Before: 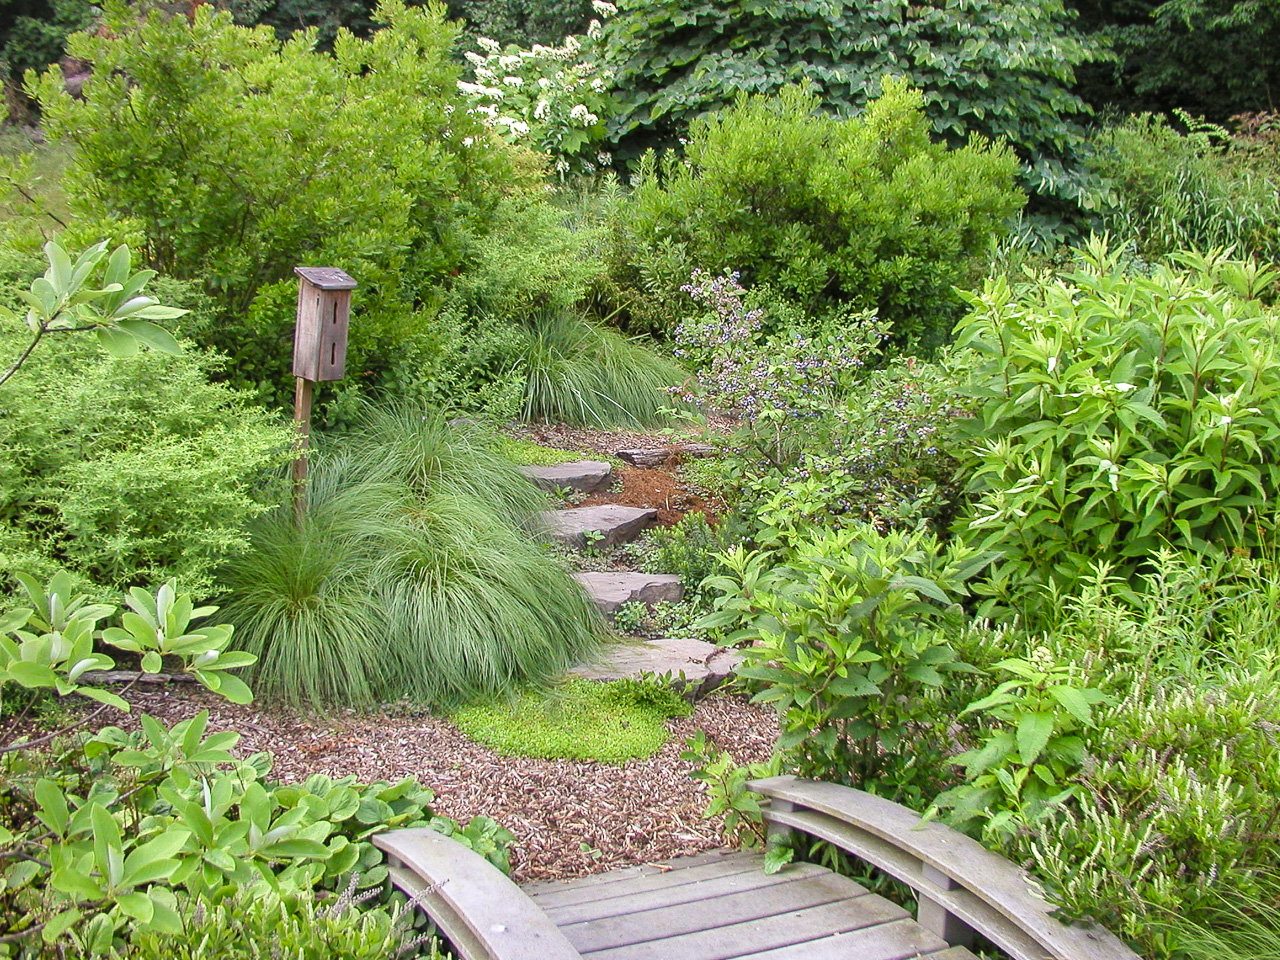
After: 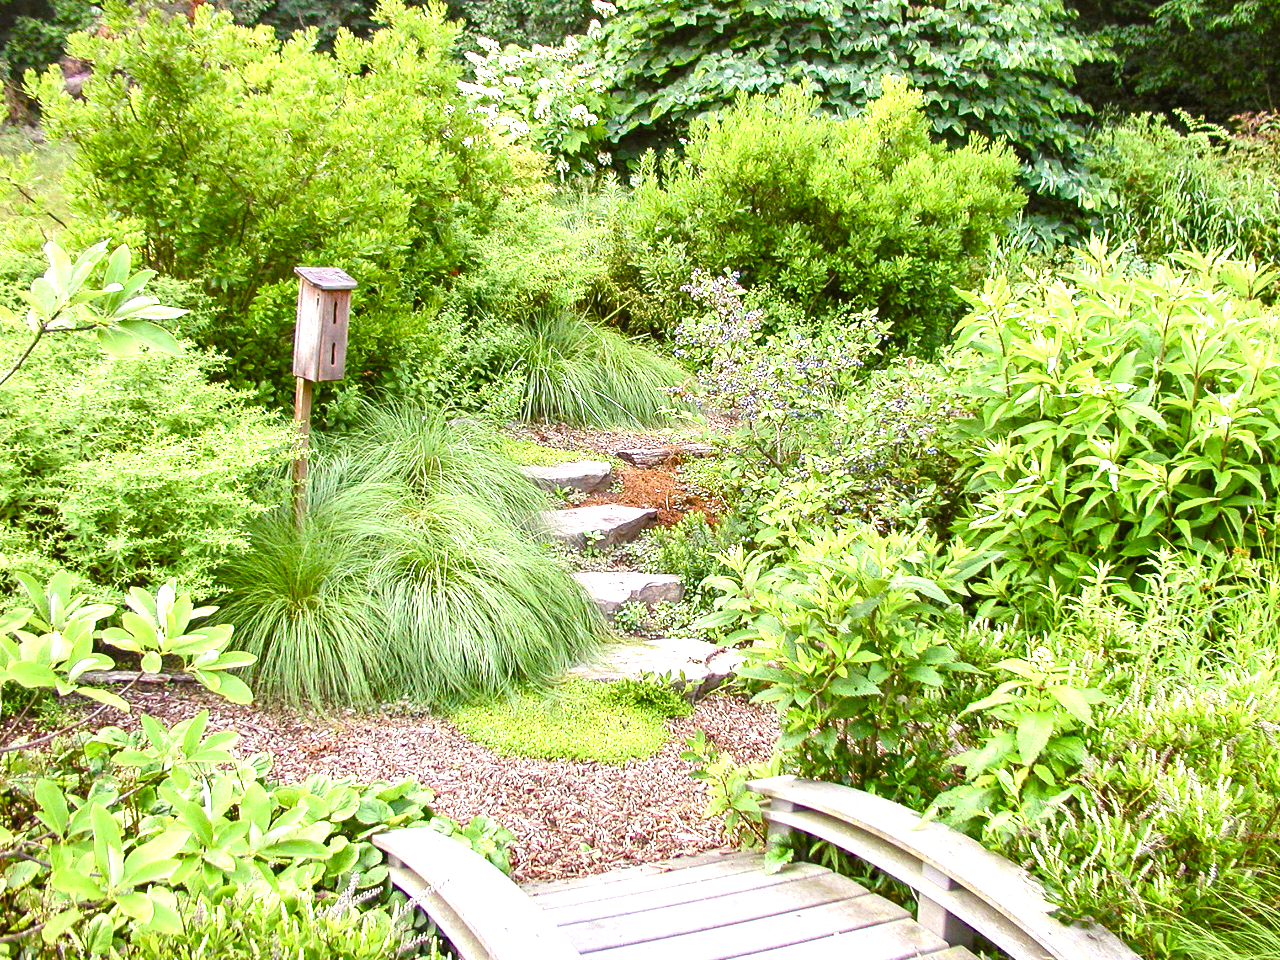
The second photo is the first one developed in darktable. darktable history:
exposure: black level correction 0, exposure 1.095 EV, compensate highlight preservation false
color balance rgb: power › chroma 0.707%, power › hue 60°, white fulcrum 0.098 EV, perceptual saturation grading › global saturation 20%, perceptual saturation grading › highlights -24.823%, perceptual saturation grading › shadows 26.085%, saturation formula JzAzBz (2021)
